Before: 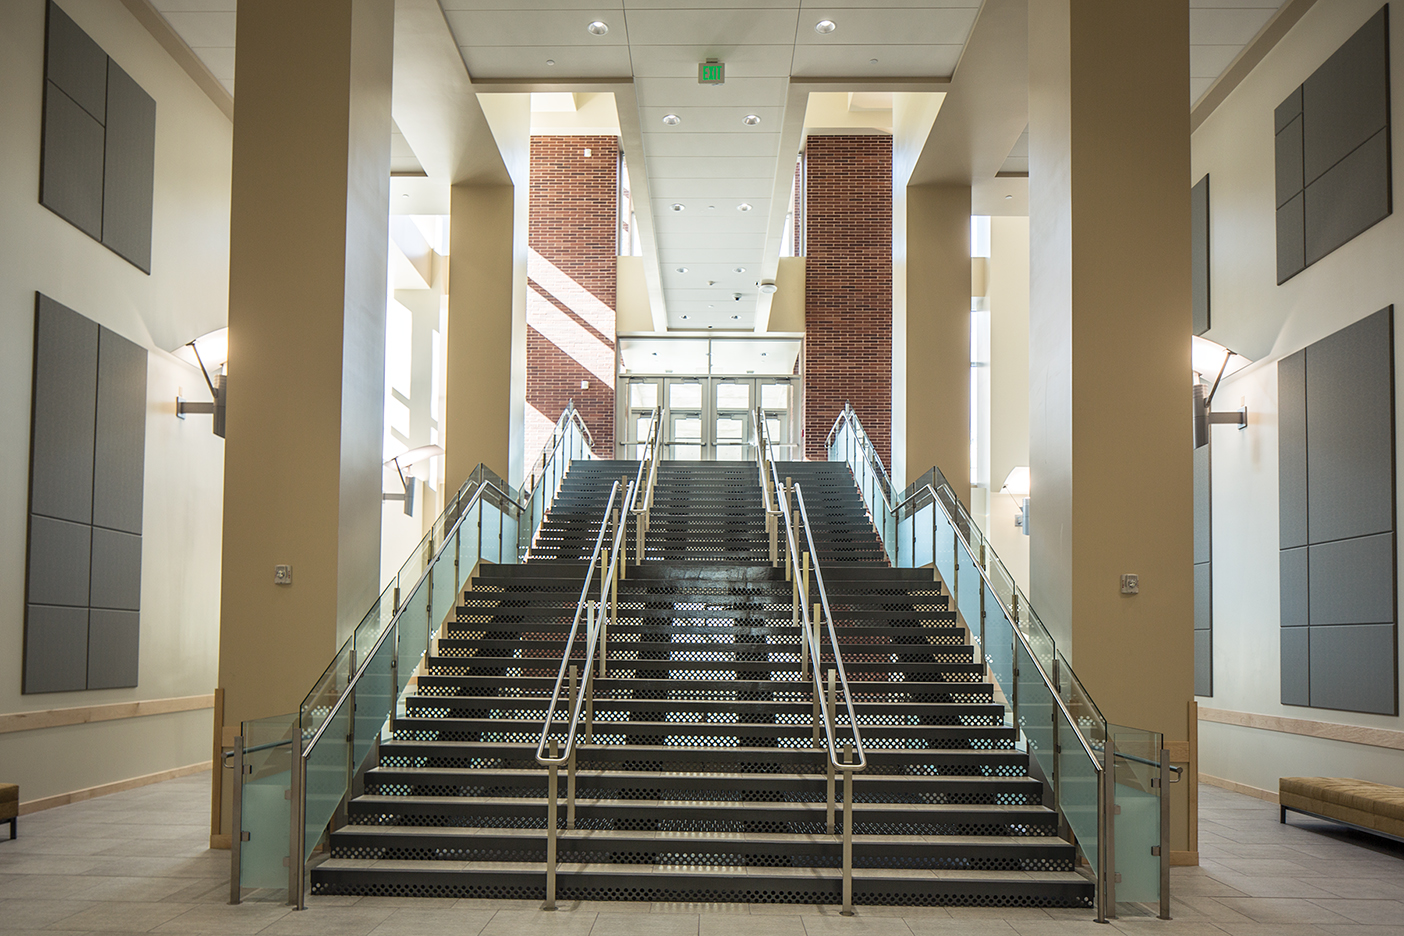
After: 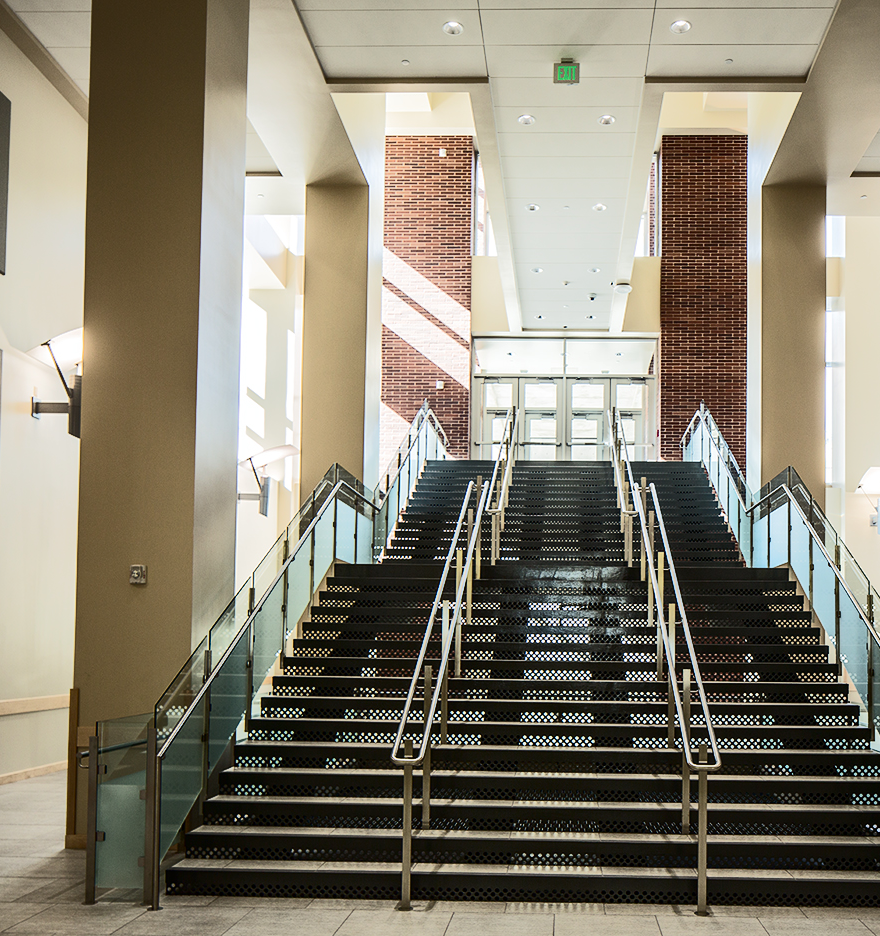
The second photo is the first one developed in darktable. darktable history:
crop: left 10.39%, right 26.294%
tone curve: curves: ch0 [(0, 0) (0.003, 0.002) (0.011, 0.002) (0.025, 0.002) (0.044, 0.007) (0.069, 0.014) (0.1, 0.026) (0.136, 0.04) (0.177, 0.061) (0.224, 0.1) (0.277, 0.151) (0.335, 0.198) (0.399, 0.272) (0.468, 0.387) (0.543, 0.553) (0.623, 0.716) (0.709, 0.8) (0.801, 0.855) (0.898, 0.897) (1, 1)], color space Lab, independent channels, preserve colors none
